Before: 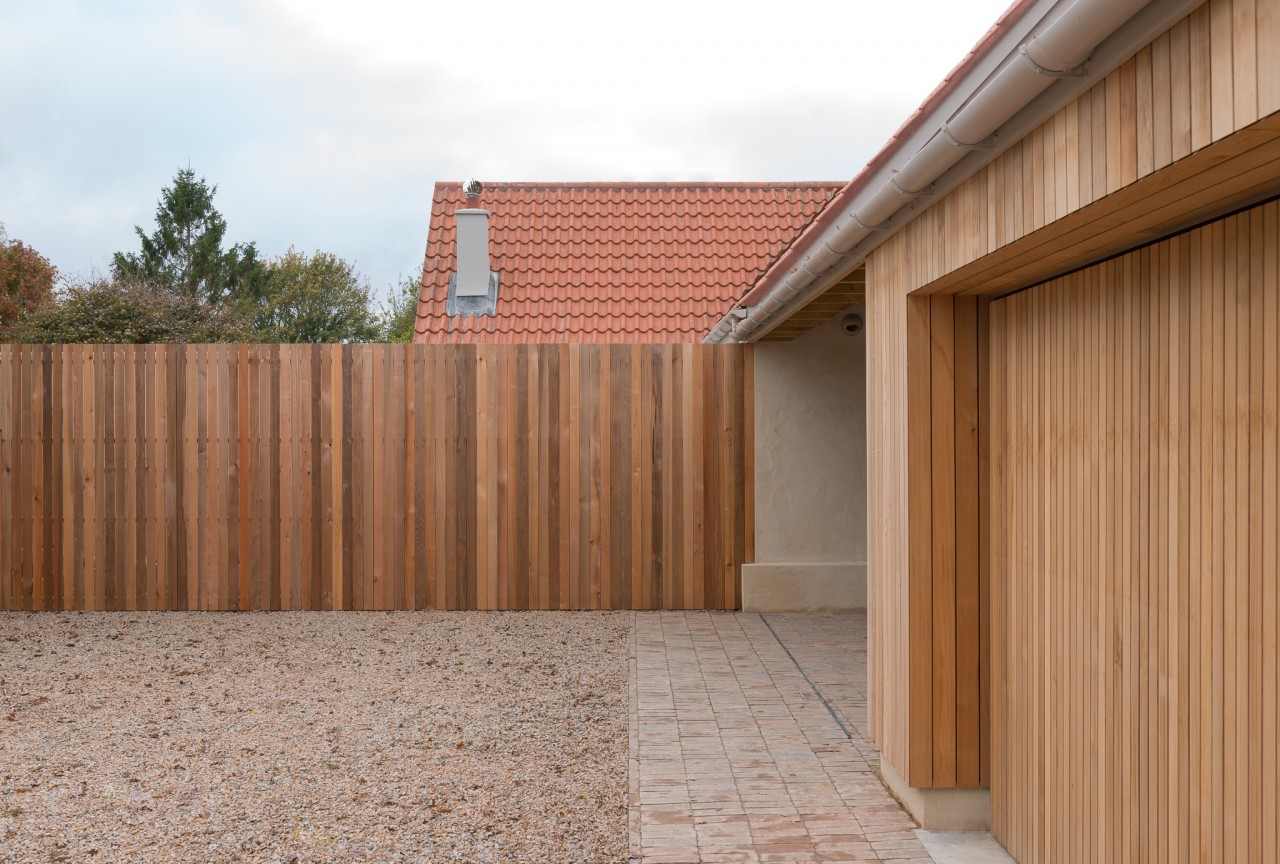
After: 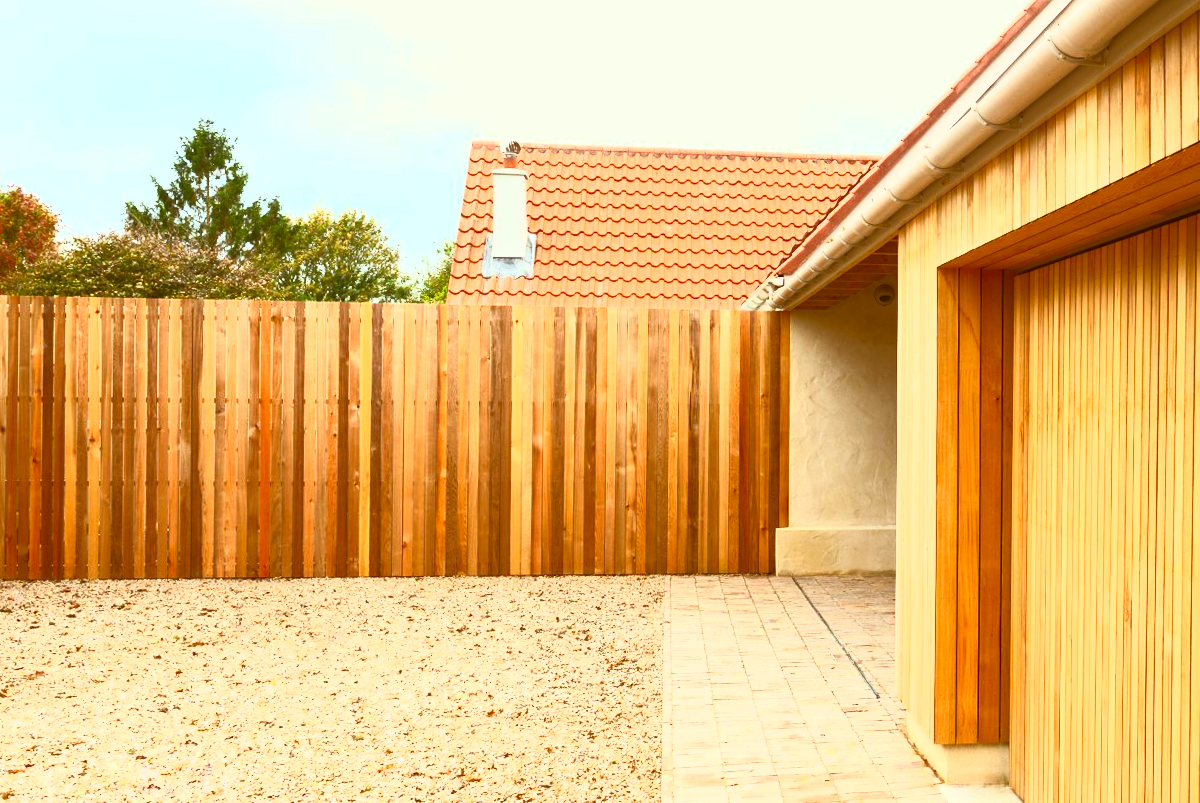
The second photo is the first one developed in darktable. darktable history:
rotate and perspective: rotation 0.679°, lens shift (horizontal) 0.136, crop left 0.009, crop right 0.991, crop top 0.078, crop bottom 0.95
contrast brightness saturation: contrast 1, brightness 1, saturation 1
color correction: highlights a* -5.94, highlights b* 9.48, shadows a* 10.12, shadows b* 23.94
crop and rotate: right 5.167%
